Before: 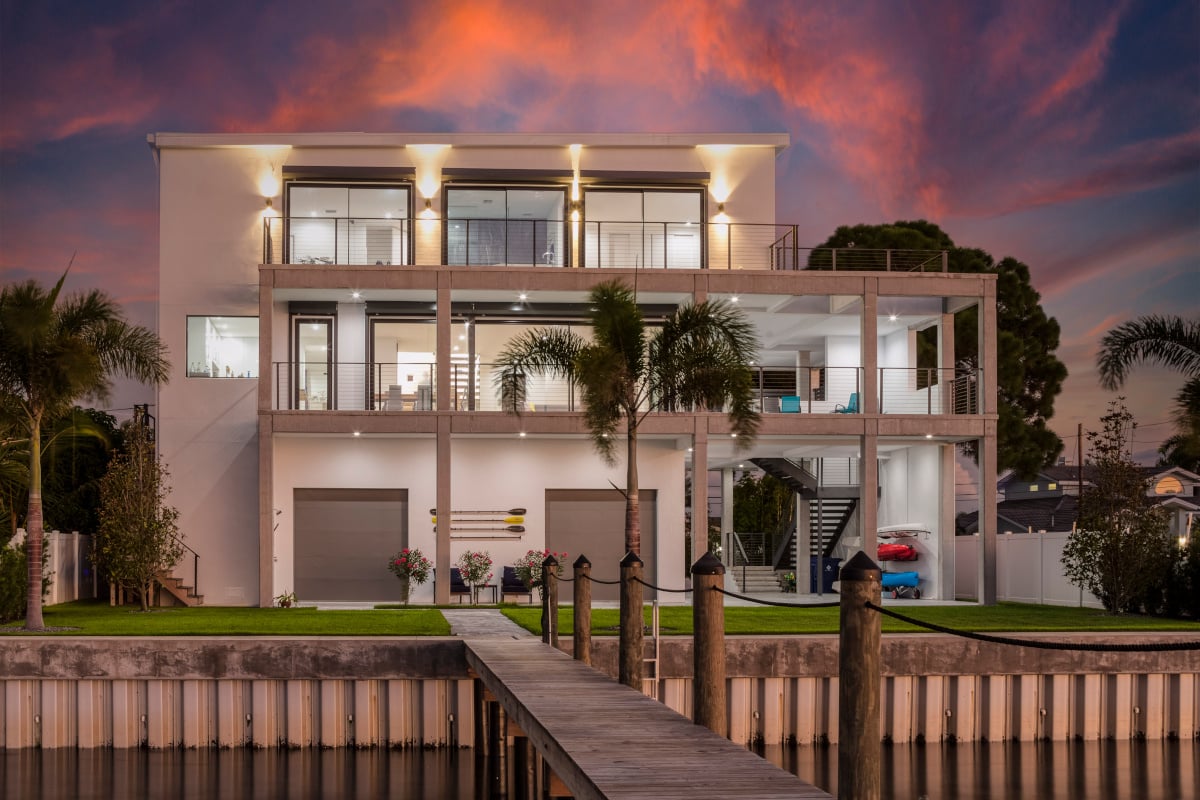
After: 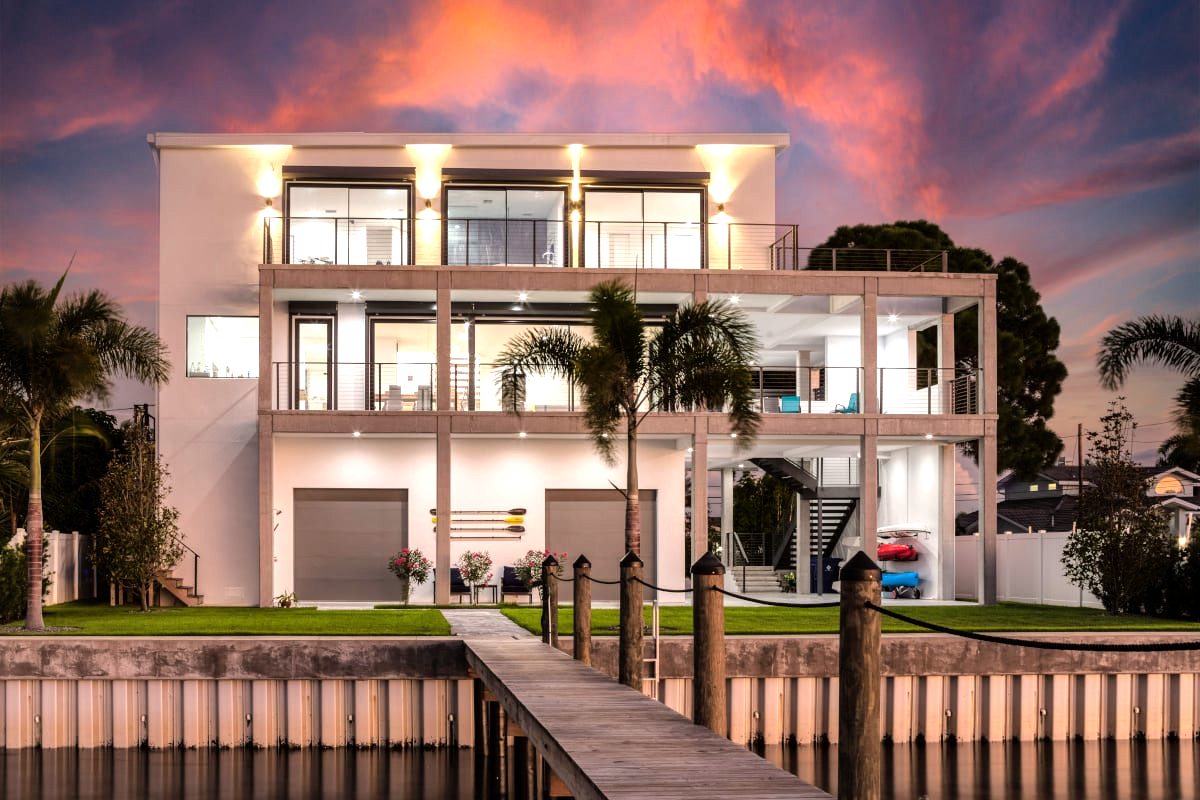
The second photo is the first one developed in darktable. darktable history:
tone equalizer: -8 EV -1.12 EV, -7 EV -1.04 EV, -6 EV -0.904 EV, -5 EV -0.609 EV, -3 EV 0.565 EV, -2 EV 0.895 EV, -1 EV 0.993 EV, +0 EV 1.07 EV
shadows and highlights: shadows 40.06, highlights -54.4, low approximation 0.01, soften with gaussian
